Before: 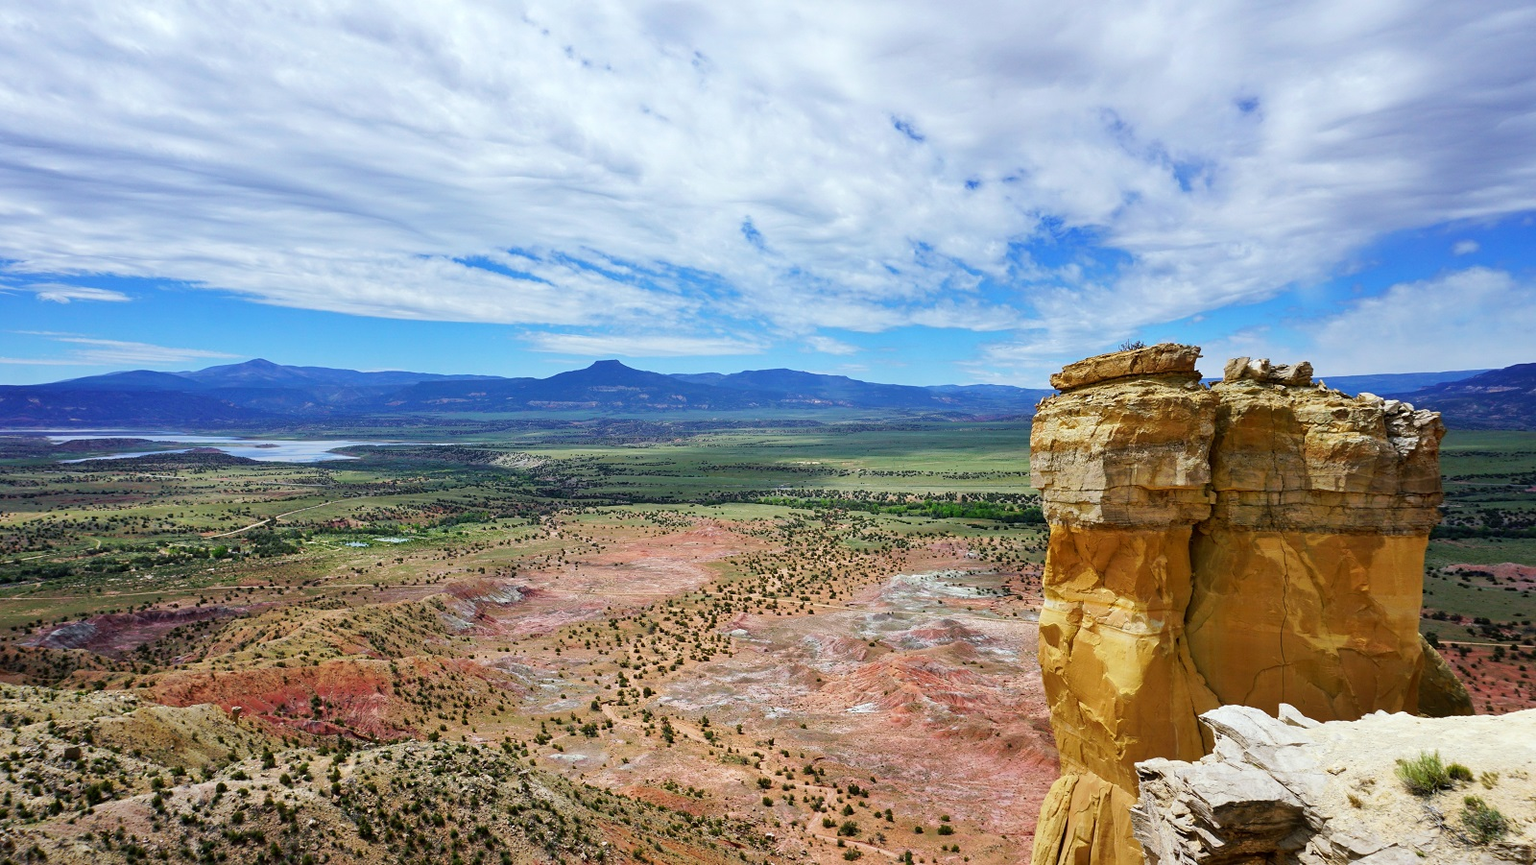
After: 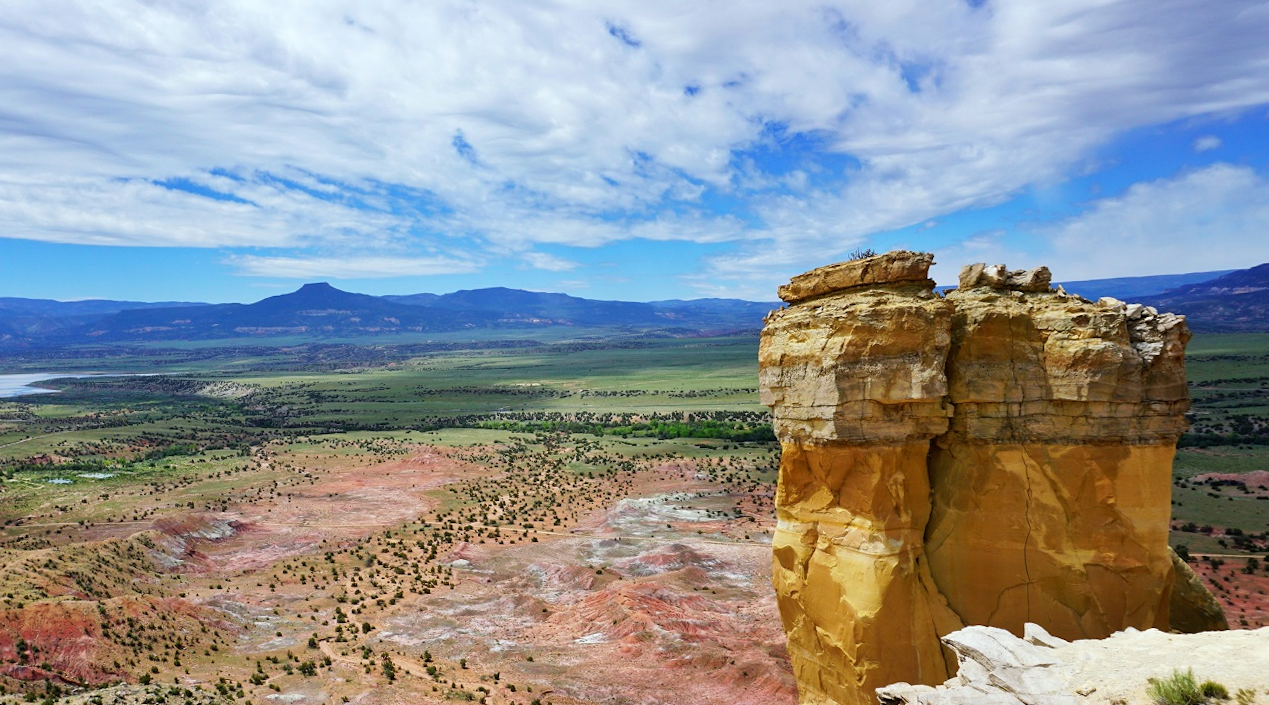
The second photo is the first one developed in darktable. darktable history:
rotate and perspective: rotation -1.42°, crop left 0.016, crop right 0.984, crop top 0.035, crop bottom 0.965
crop: left 19.159%, top 9.58%, bottom 9.58%
